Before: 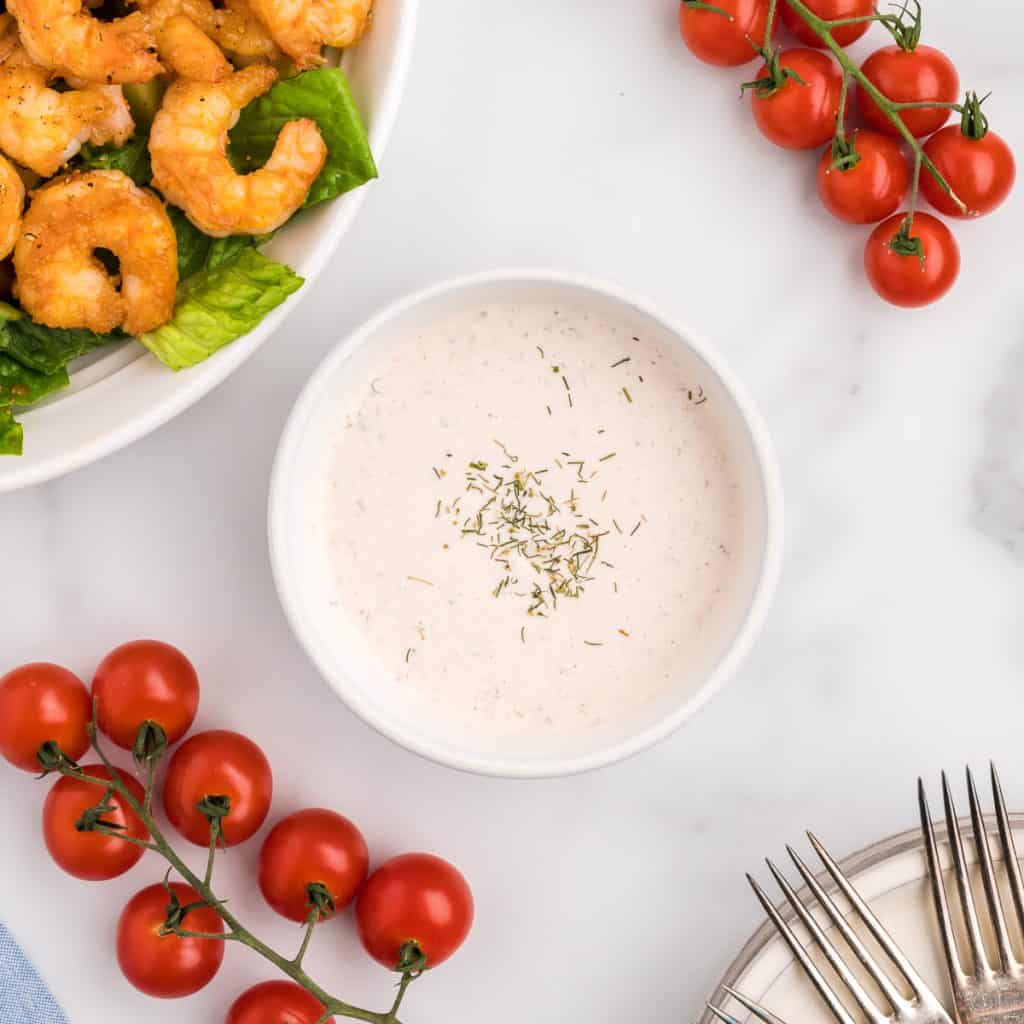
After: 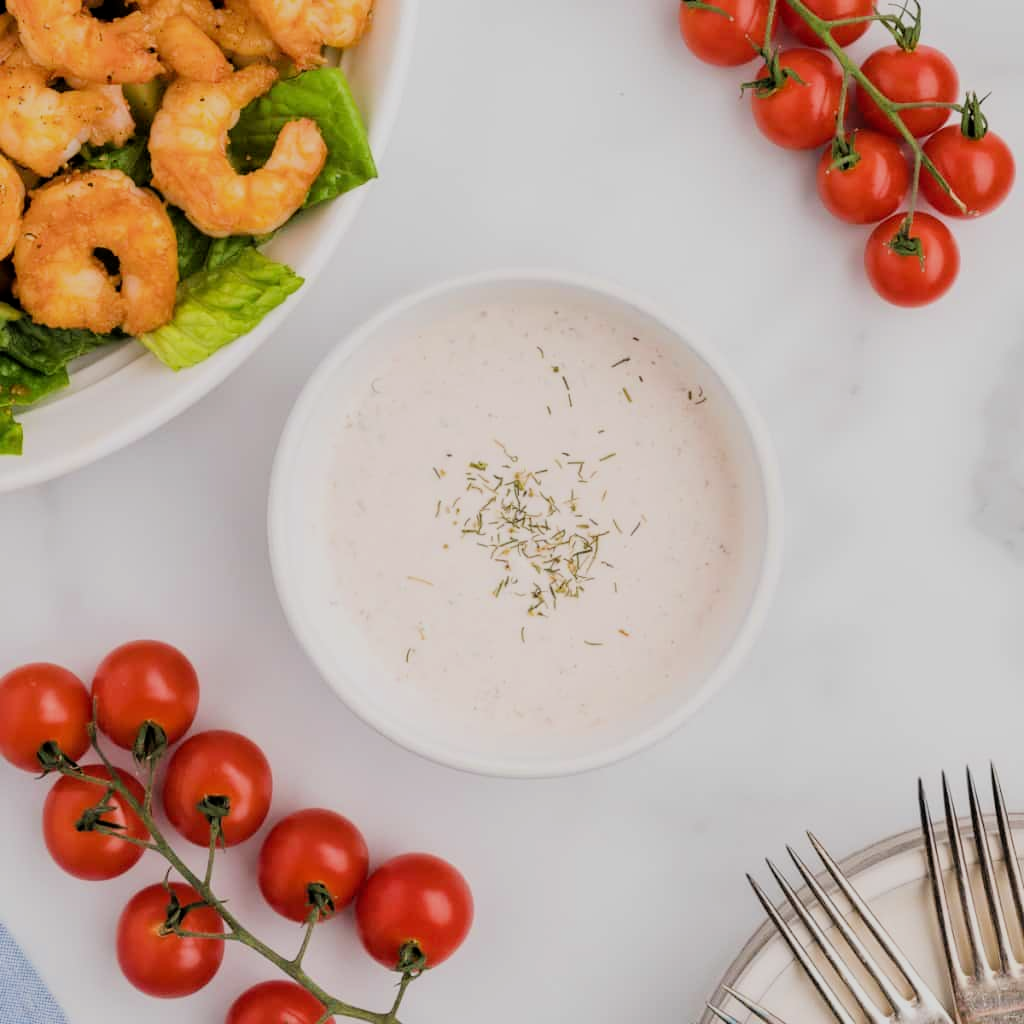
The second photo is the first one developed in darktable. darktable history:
filmic rgb: black relative exposure -7.73 EV, white relative exposure 4.38 EV, hardness 3.76, latitude 38.47%, contrast 0.98, highlights saturation mix 8.61%, shadows ↔ highlights balance 4.96%
